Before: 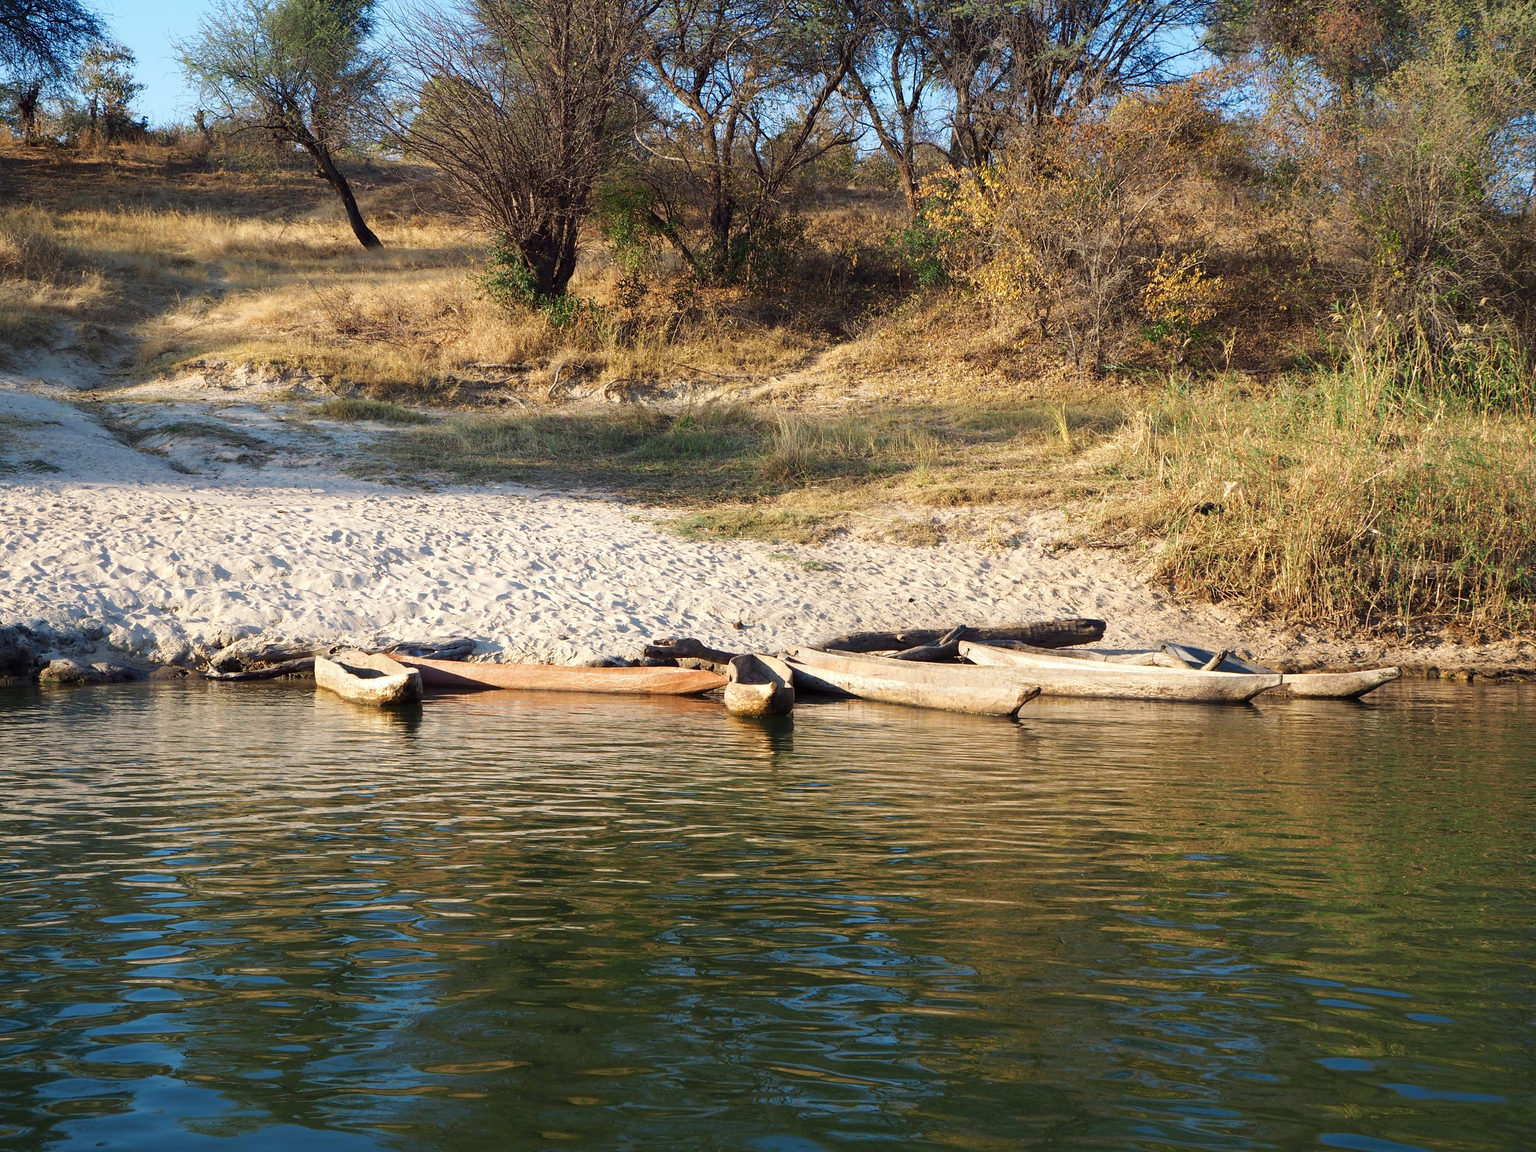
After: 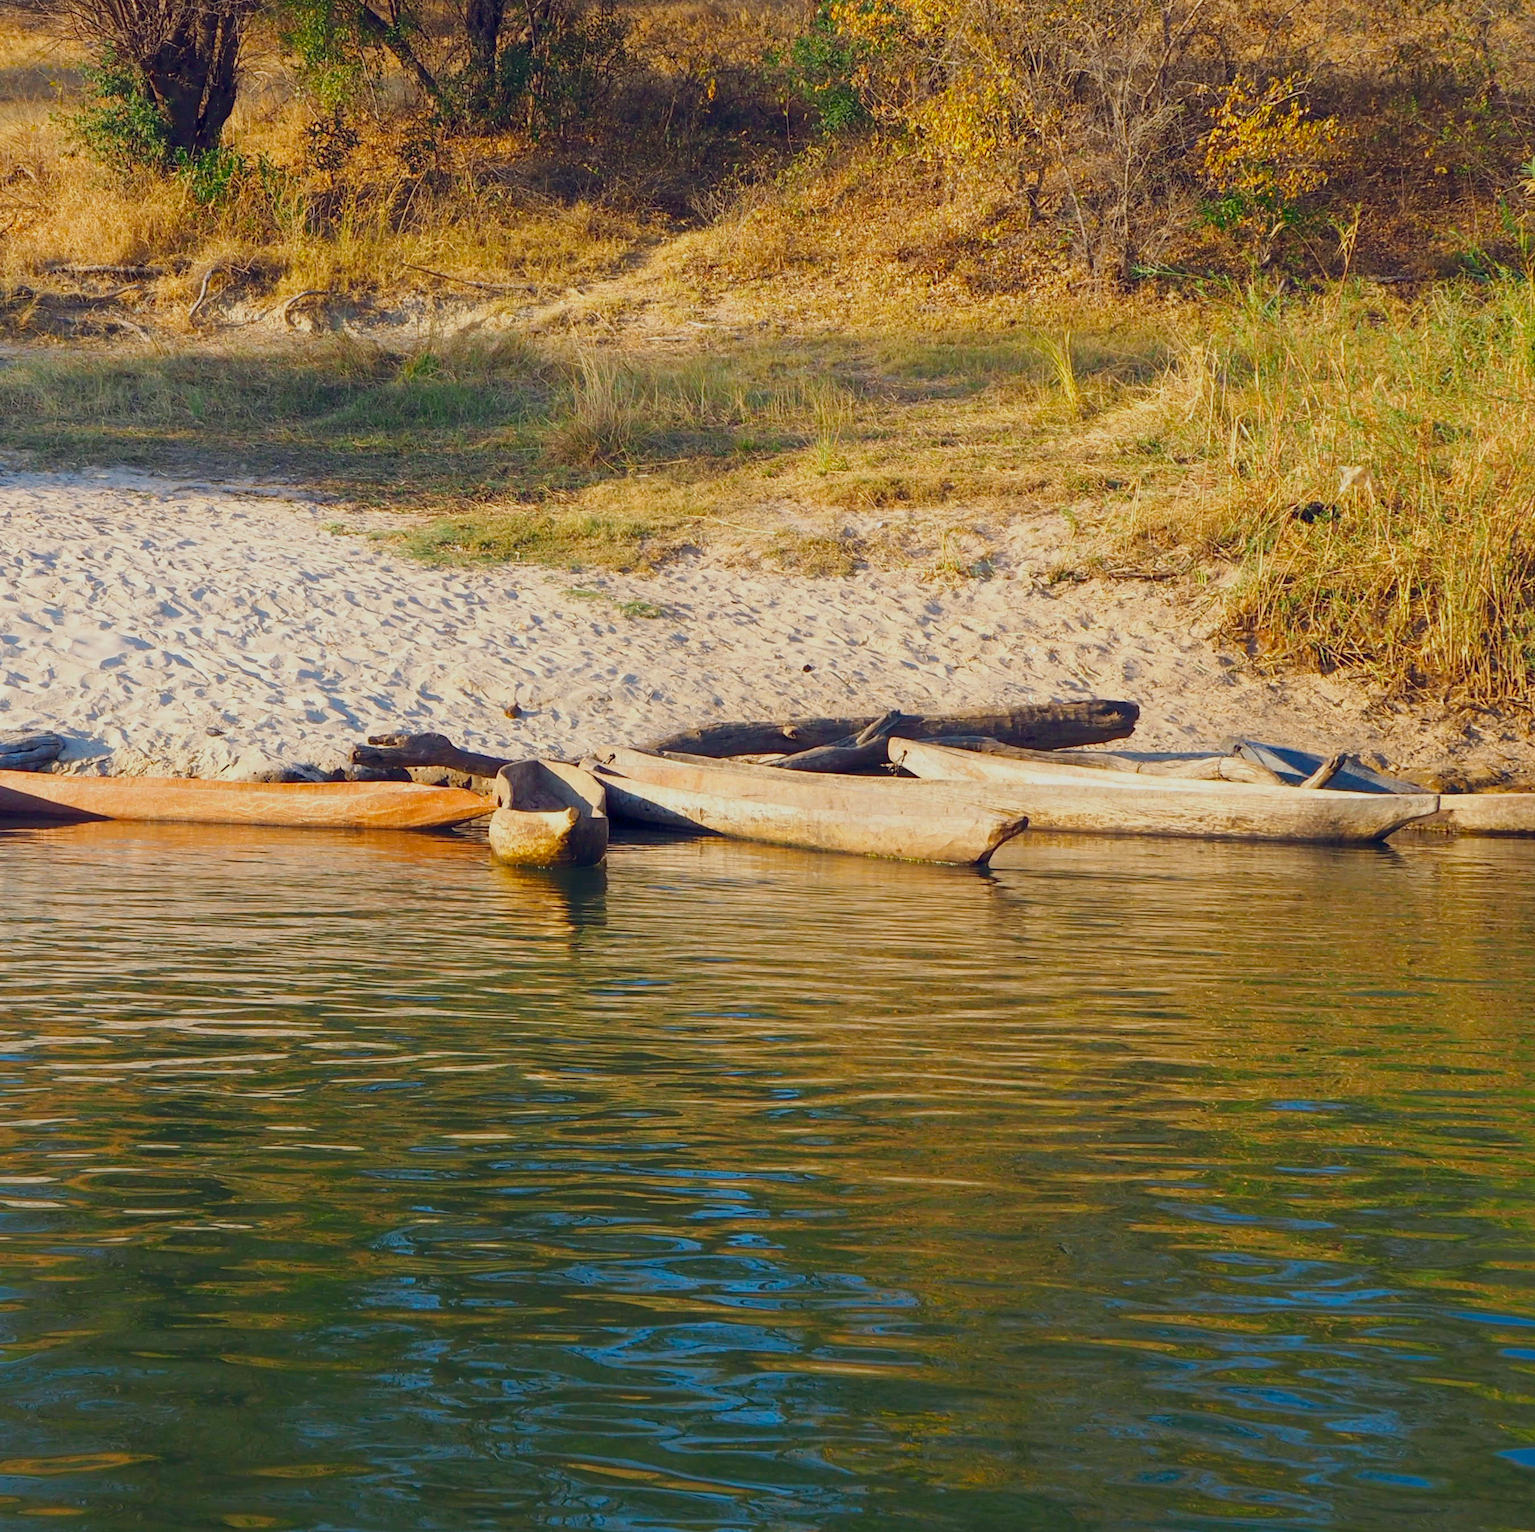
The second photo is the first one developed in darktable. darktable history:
crop and rotate: left 28.477%, top 18.083%, right 12.814%, bottom 3.831%
color balance rgb: global offset › chroma 0.056%, global offset › hue 253.73°, perceptual saturation grading › global saturation 38.699%, contrast -19.74%
